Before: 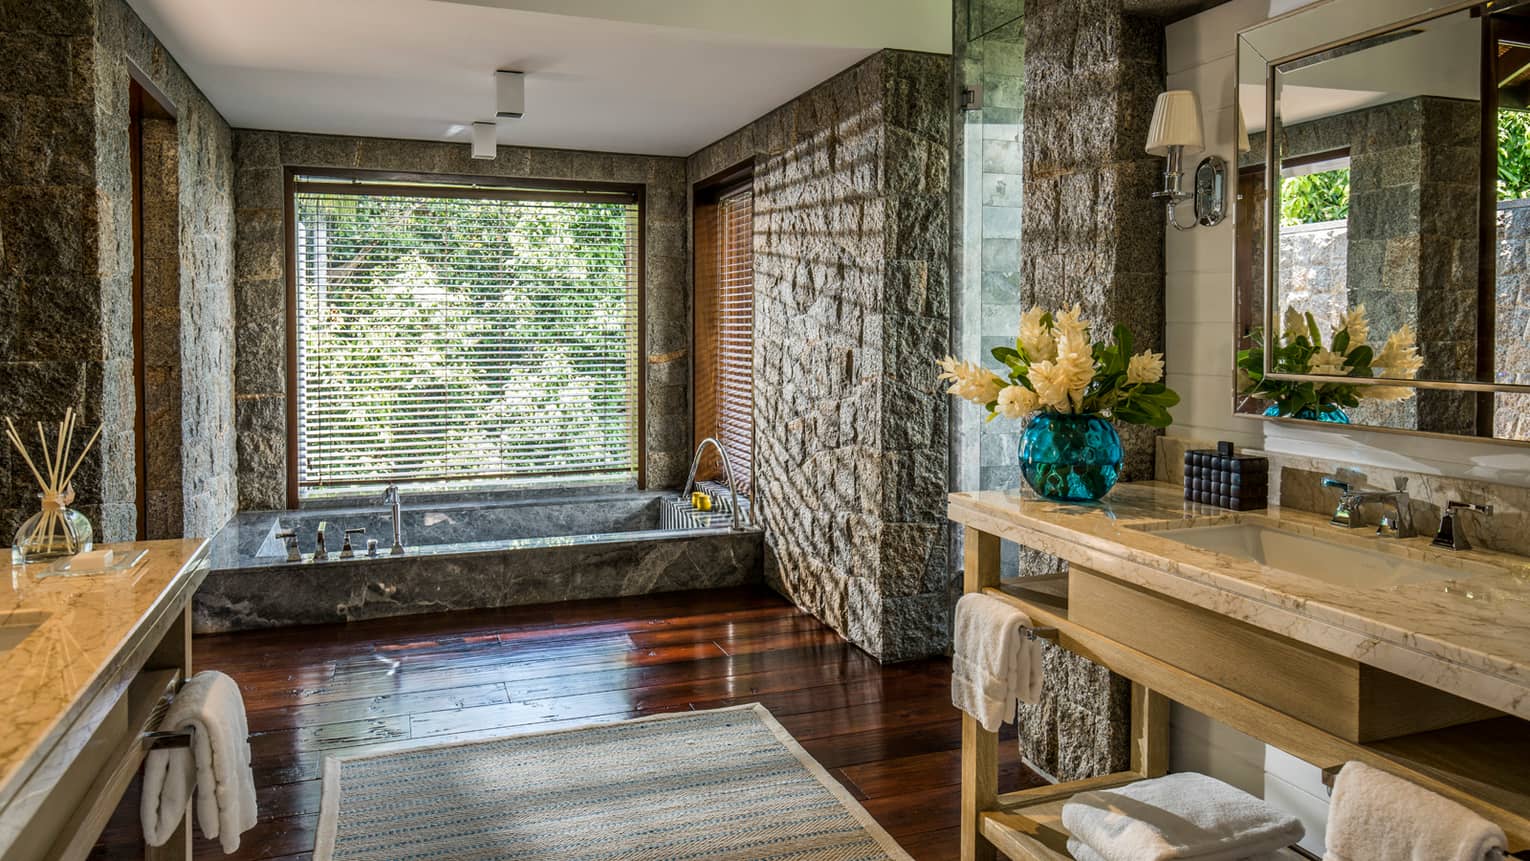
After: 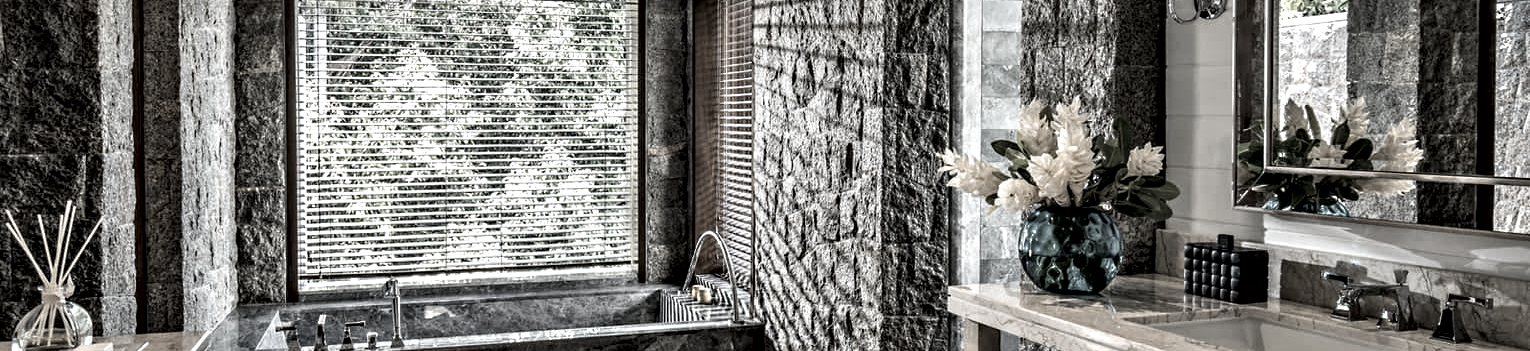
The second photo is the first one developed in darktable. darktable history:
color correction: highlights b* -0.03, saturation 0.179
local contrast: mode bilateral grid, contrast 21, coarseness 51, detail 150%, midtone range 0.2
contrast equalizer: octaves 7, y [[0.6 ×6], [0.55 ×6], [0 ×6], [0 ×6], [0 ×6]]
crop and rotate: top 24.258%, bottom 34.875%
sharpen: radius 5.276, amount 0.317, threshold 26.838
